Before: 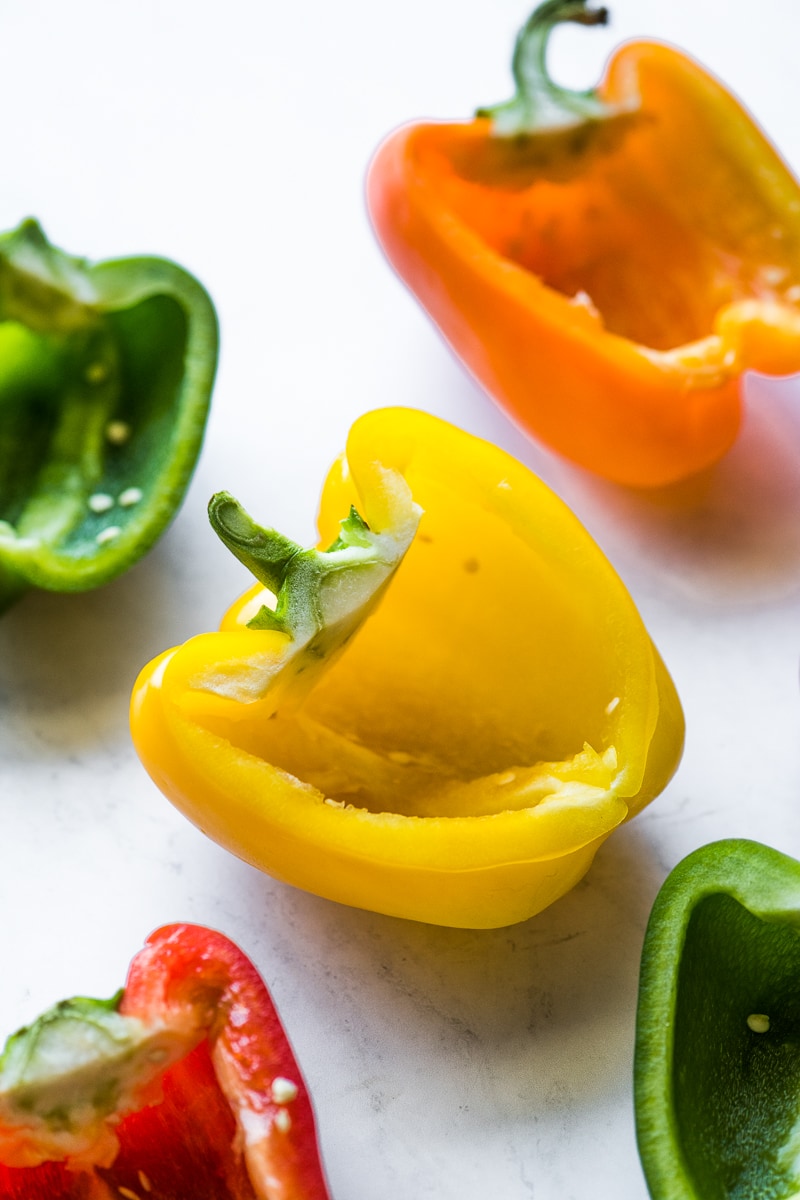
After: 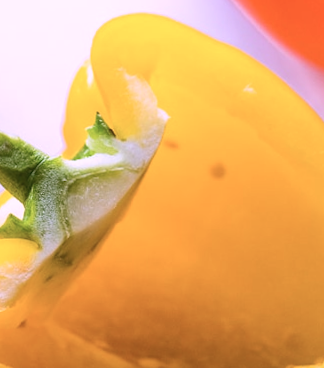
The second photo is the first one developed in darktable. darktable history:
crop: left 31.751%, top 32.172%, right 27.8%, bottom 35.83%
rotate and perspective: rotation -1°, crop left 0.011, crop right 0.989, crop top 0.025, crop bottom 0.975
color correction: highlights a* 15.46, highlights b* -20.56
